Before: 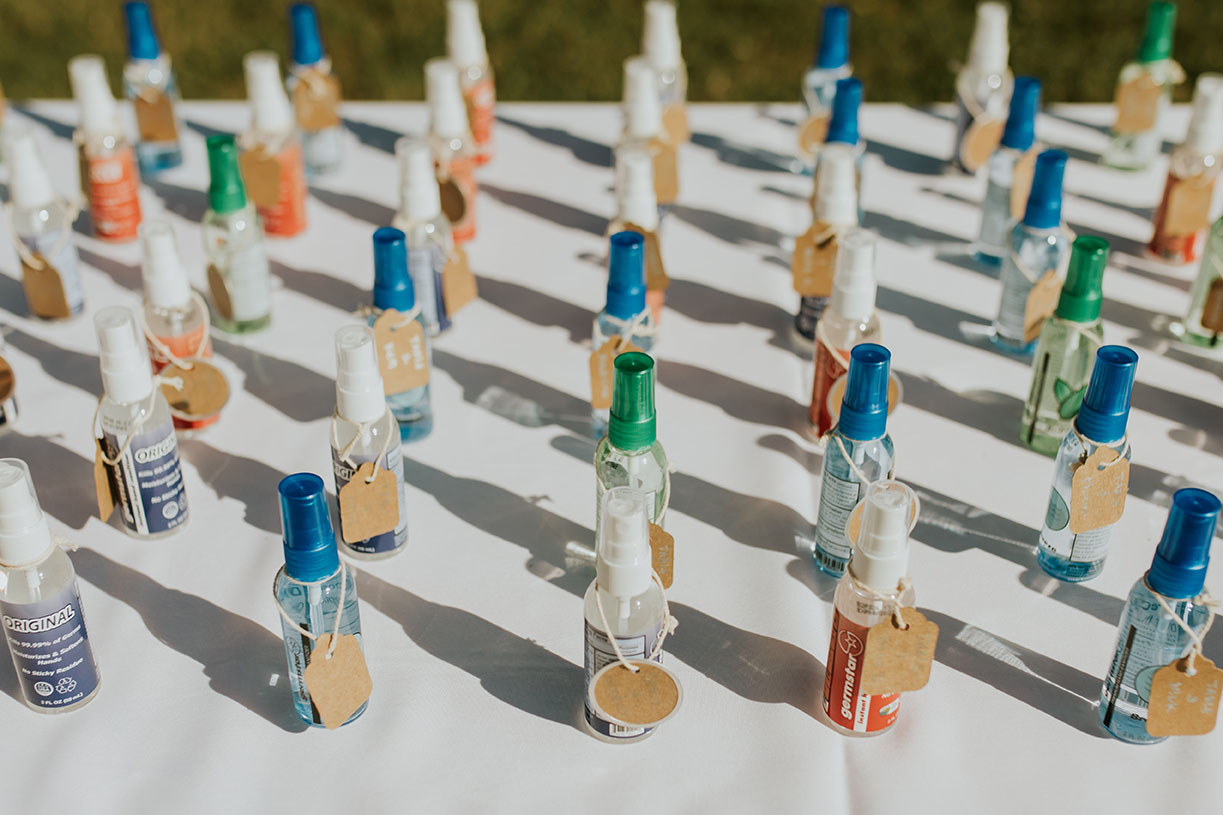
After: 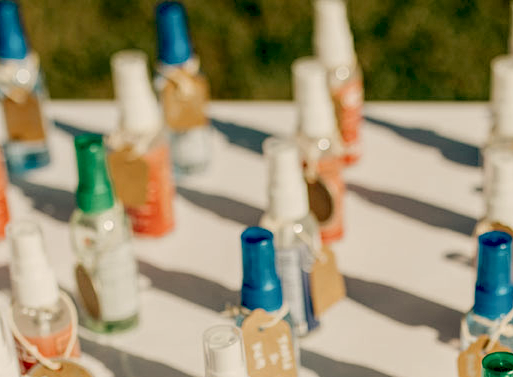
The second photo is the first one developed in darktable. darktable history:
crop and rotate: left 10.817%, top 0.062%, right 47.194%, bottom 53.626%
color calibration: x 0.329, y 0.345, temperature 5633 K
local contrast: highlights 99%, shadows 86%, detail 160%, midtone range 0.2
color balance: lift [0.975, 0.993, 1, 1.015], gamma [1.1, 1, 1, 0.945], gain [1, 1.04, 1, 0.95]
